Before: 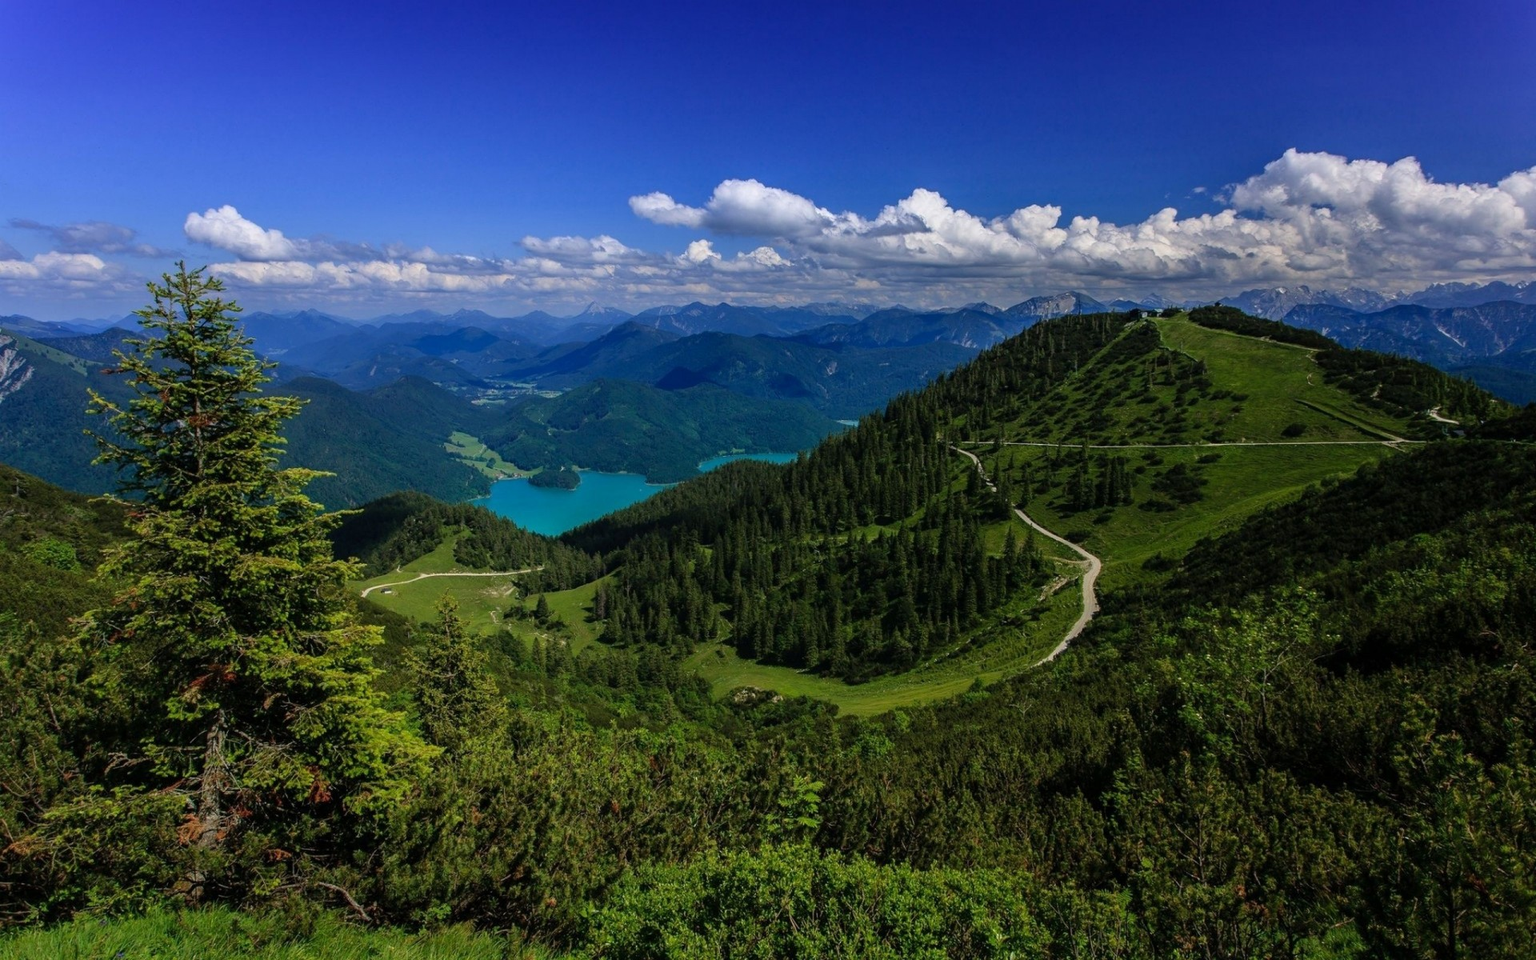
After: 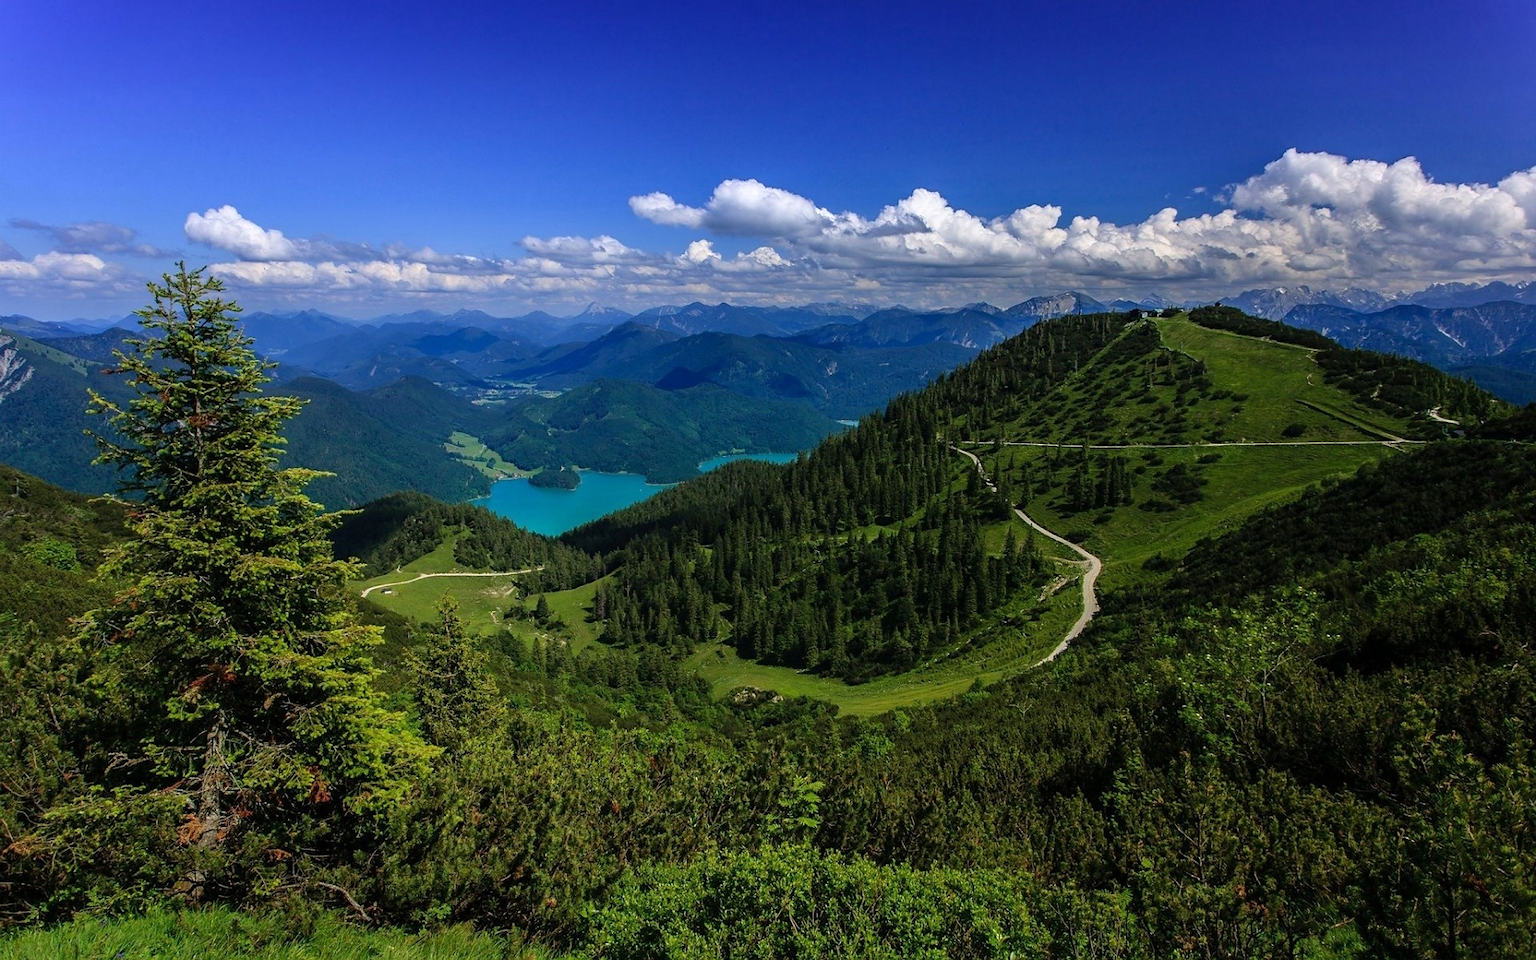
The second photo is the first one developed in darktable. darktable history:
exposure: exposure 0.205 EV, compensate highlight preservation false
sharpen: radius 1.045, threshold 1.03
